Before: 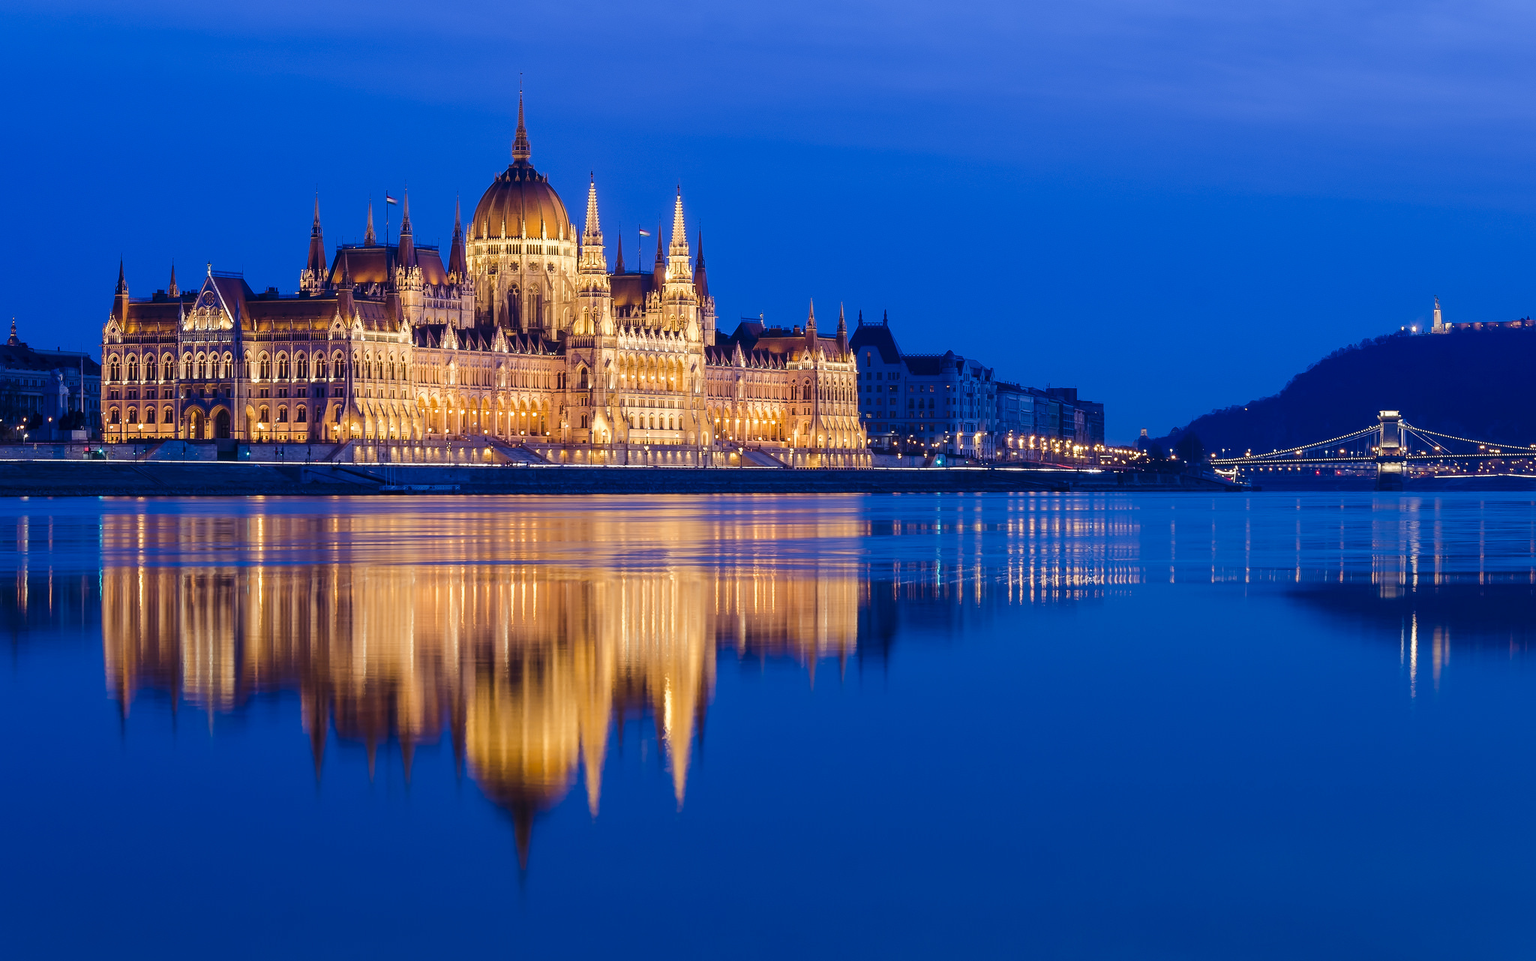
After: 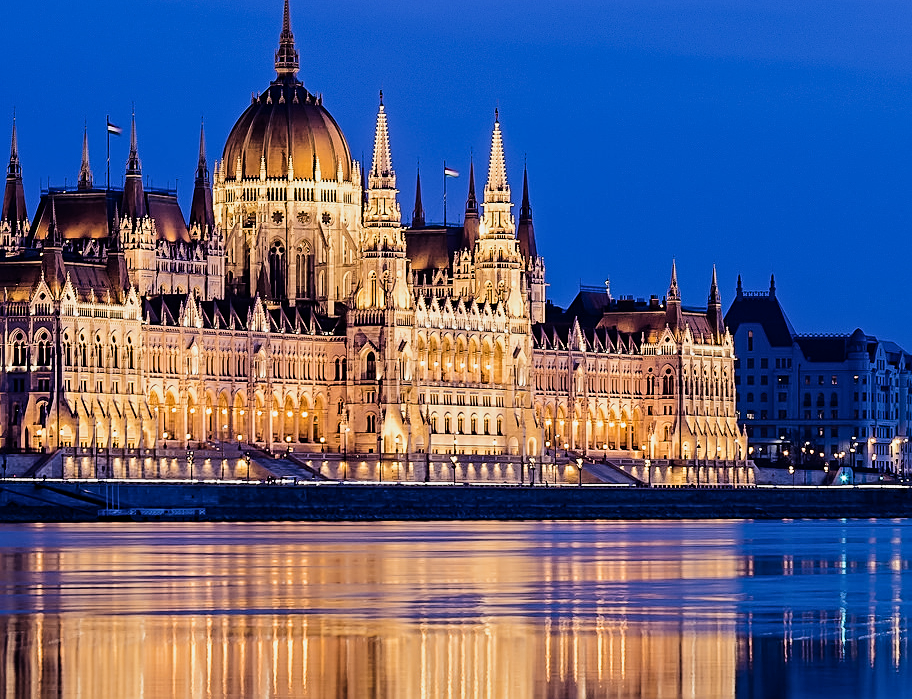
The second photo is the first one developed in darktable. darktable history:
contrast equalizer: octaves 7, y [[0.5, 0.501, 0.532, 0.538, 0.54, 0.541], [0.5 ×6], [0.5 ×6], [0 ×6], [0 ×6]]
filmic rgb: black relative exposure -7.97 EV, white relative exposure 4.06 EV, hardness 4.19, contrast 1.372
sharpen: on, module defaults
crop: left 19.944%, top 10.779%, right 35.487%, bottom 34.585%
